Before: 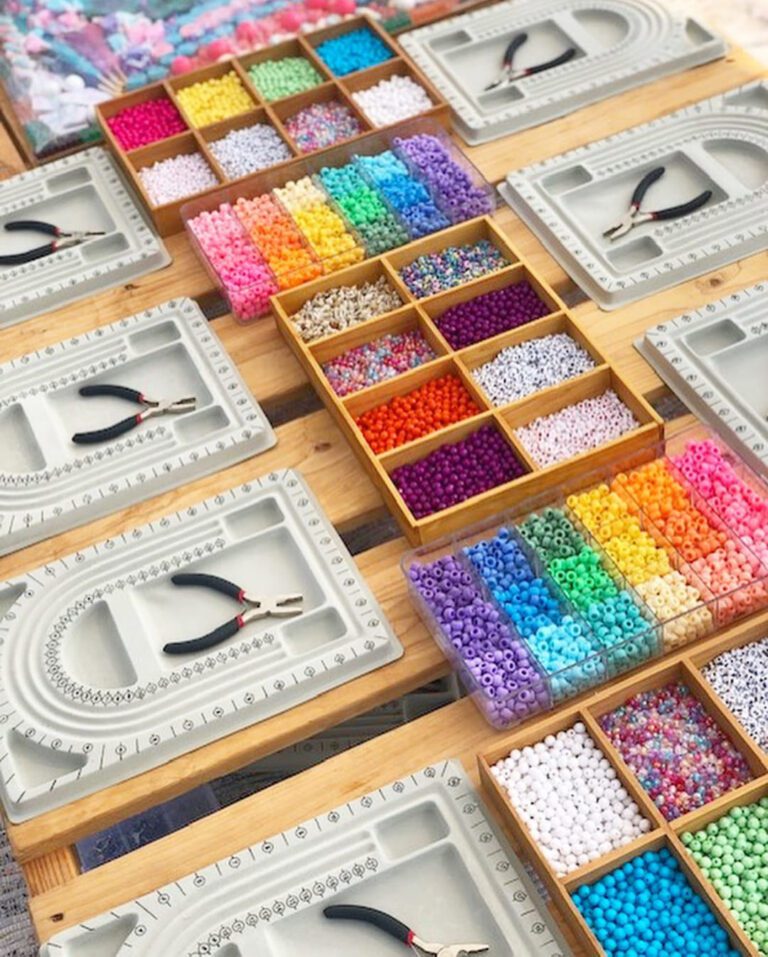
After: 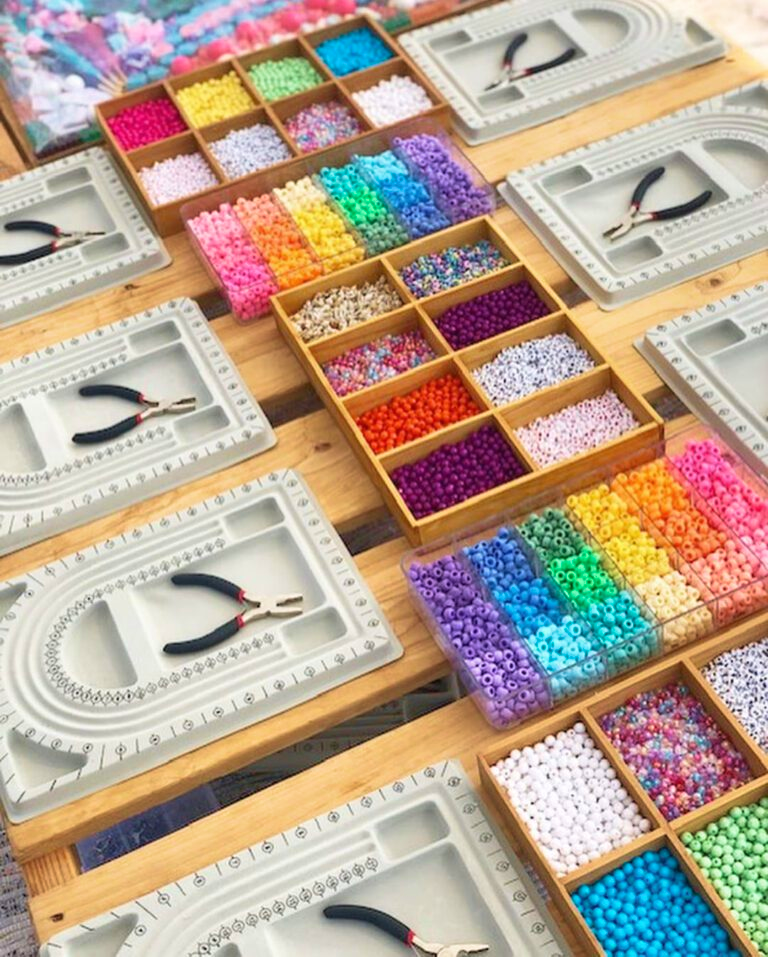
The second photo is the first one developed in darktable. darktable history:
velvia: strength 29.92%
